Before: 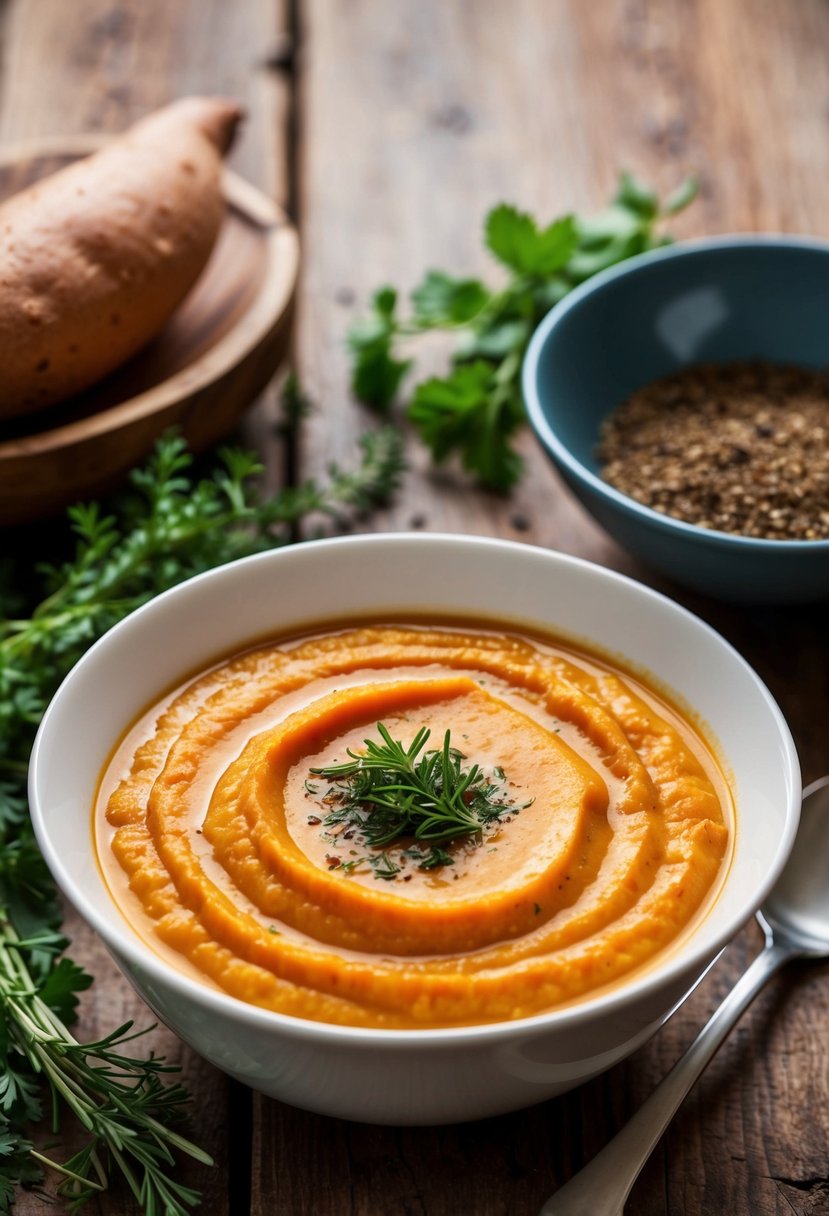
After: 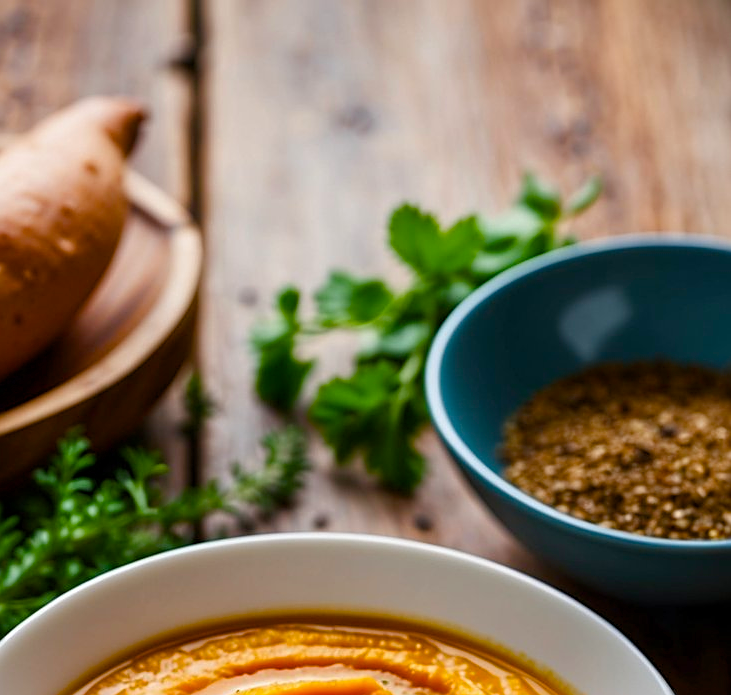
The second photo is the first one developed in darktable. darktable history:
color balance rgb: perceptual saturation grading › global saturation 35%, perceptual saturation grading › highlights -25%, perceptual saturation grading › shadows 50%
sharpen: on, module defaults
crop and rotate: left 11.812%, bottom 42.776%
